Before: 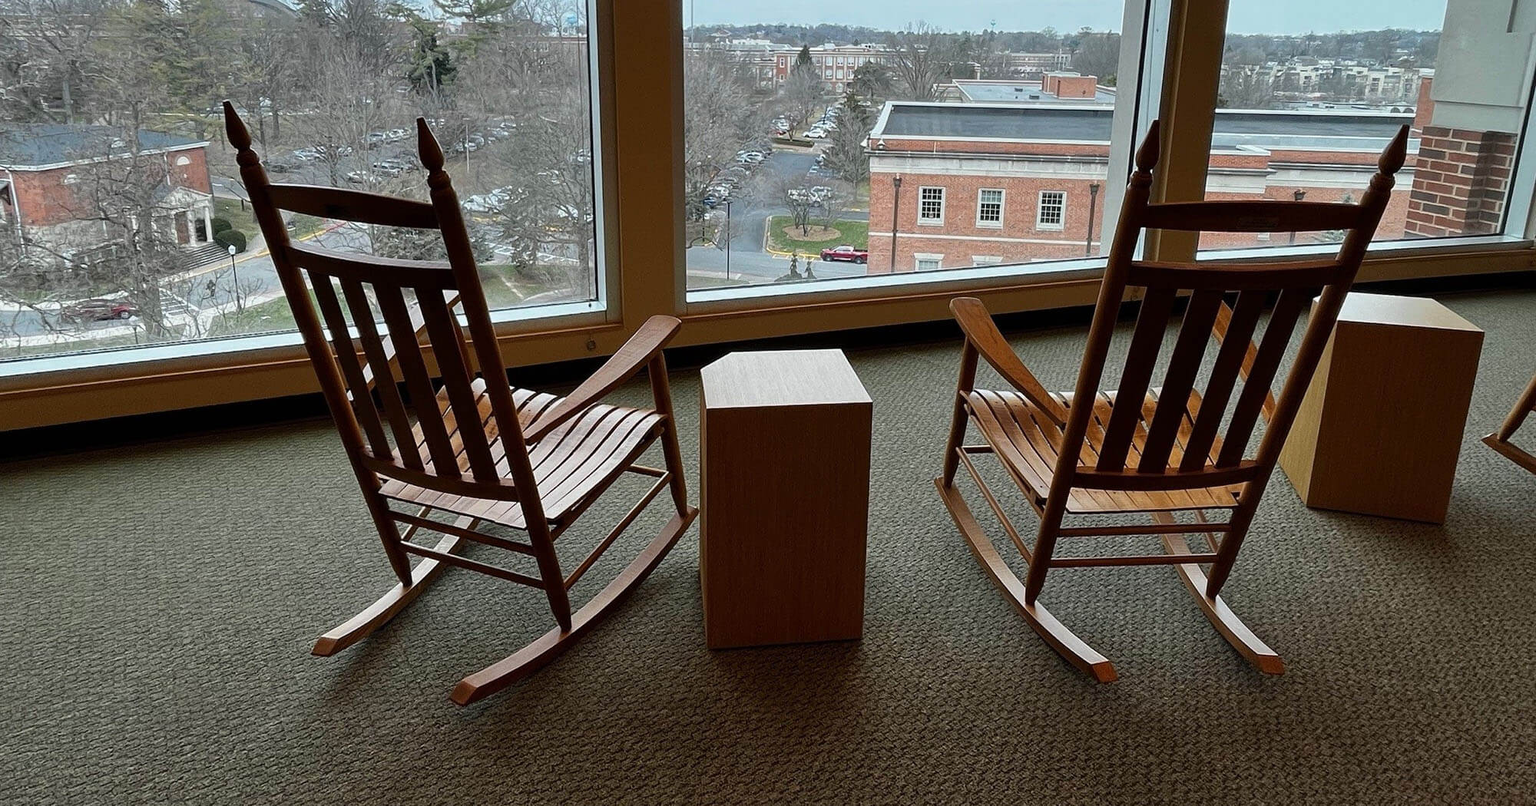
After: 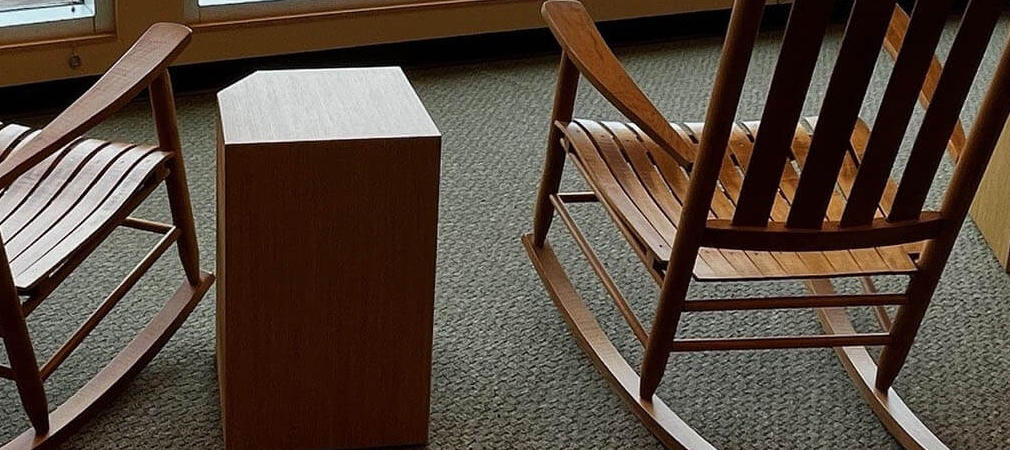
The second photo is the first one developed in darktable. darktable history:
crop: left 34.793%, top 36.982%, right 14.704%, bottom 20.116%
